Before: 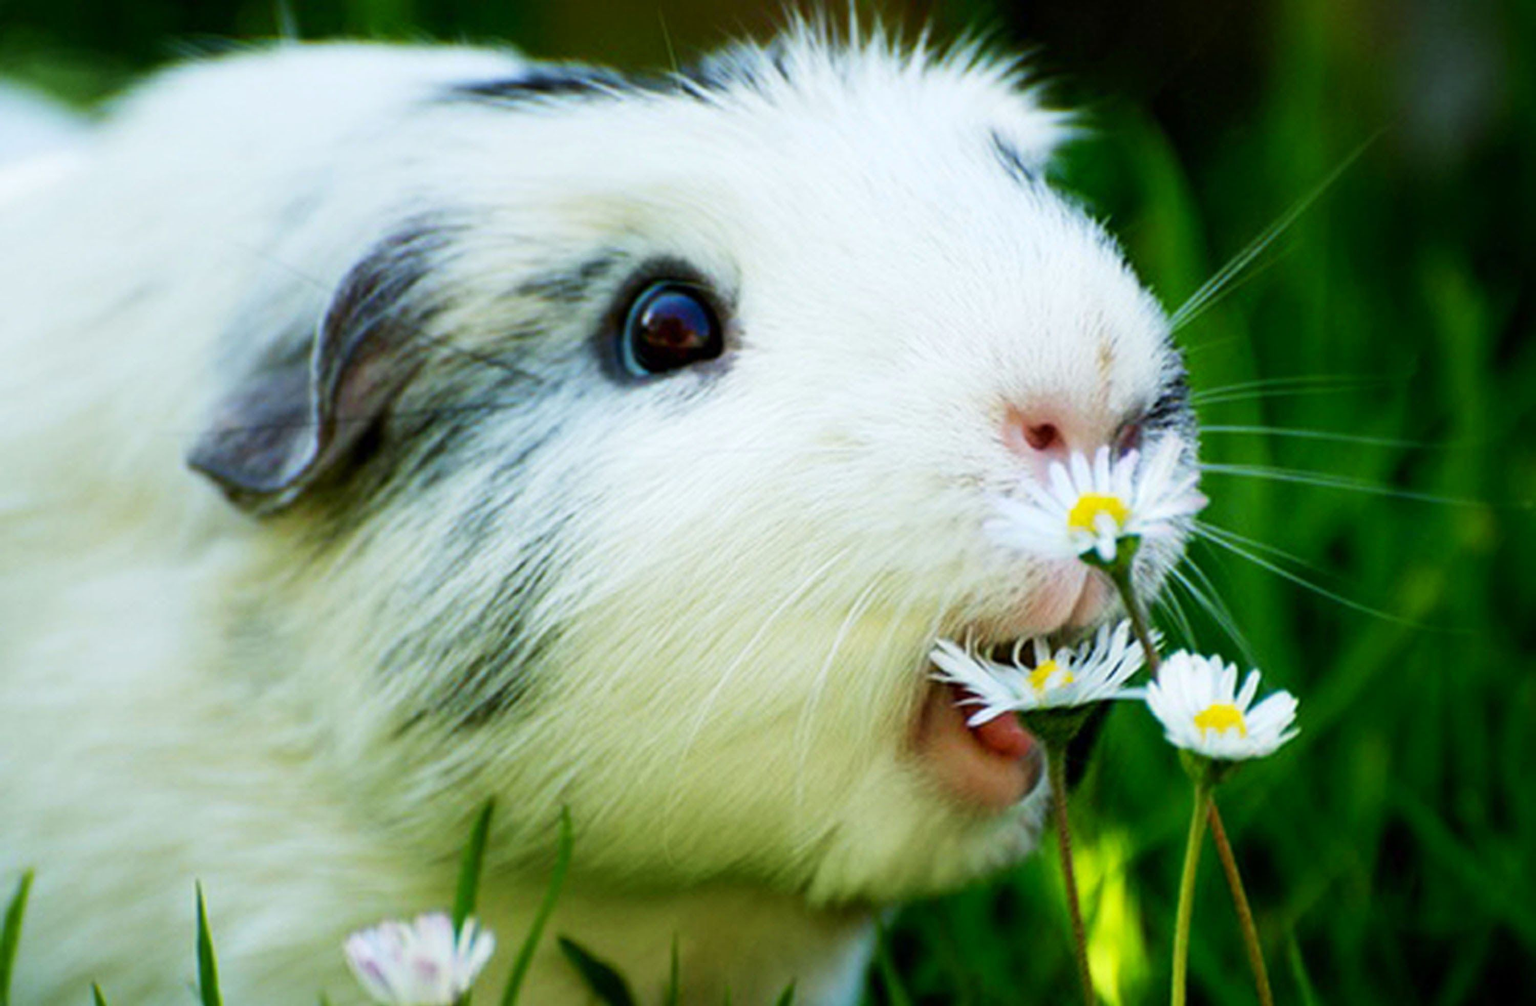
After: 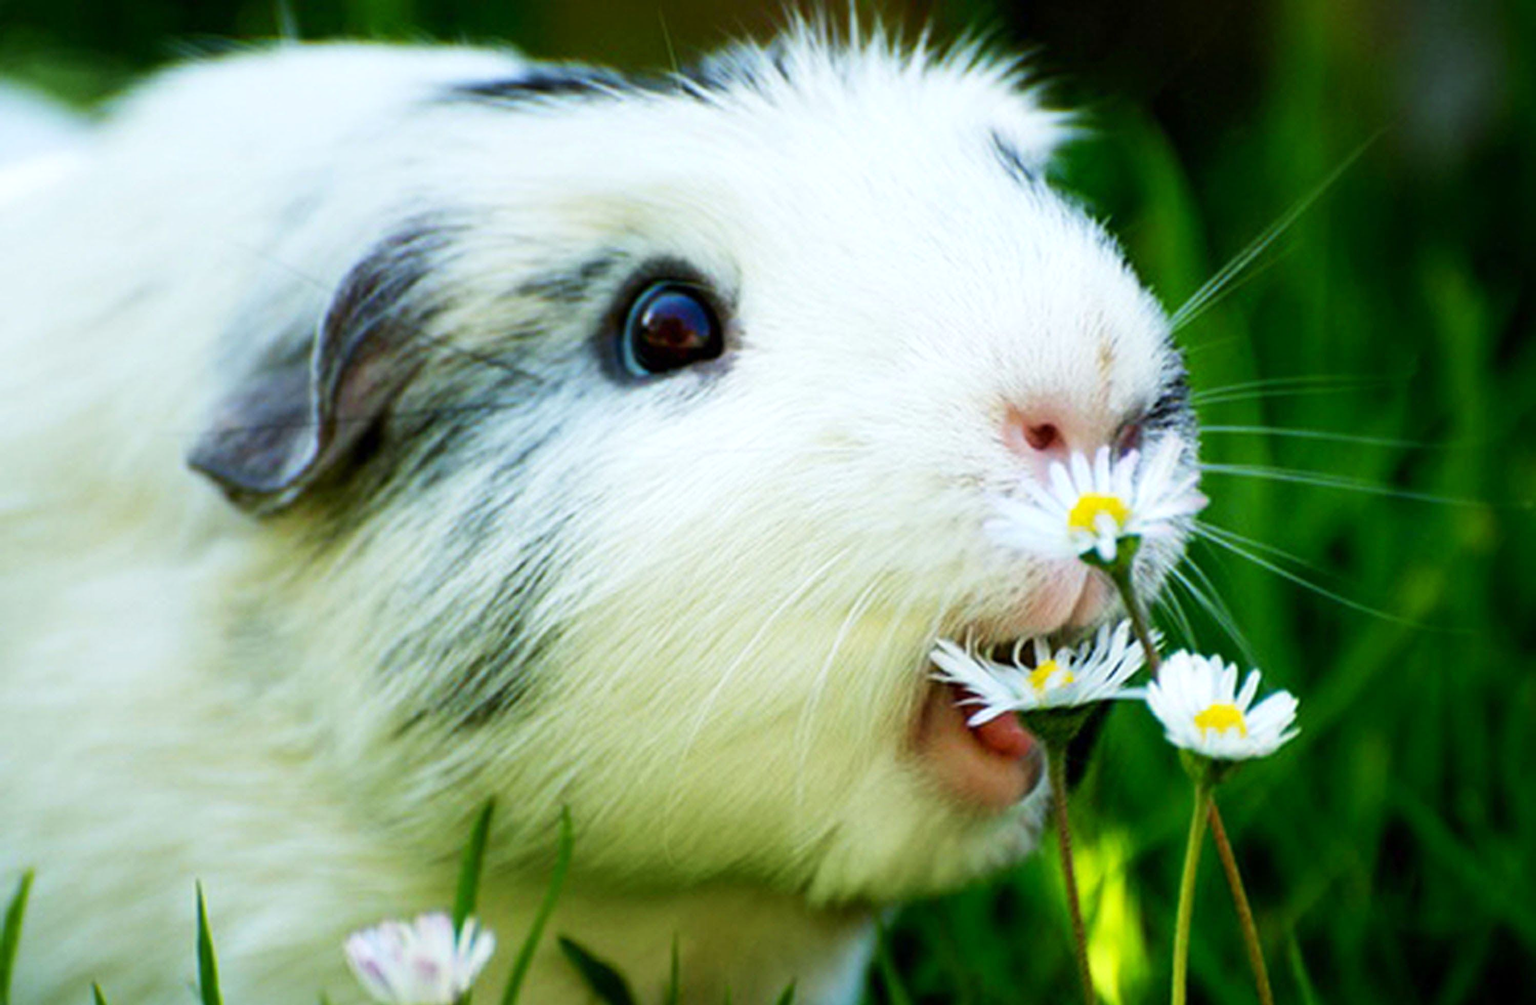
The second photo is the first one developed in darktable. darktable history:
exposure: exposure 0.123 EV, compensate exposure bias true, compensate highlight preservation false
